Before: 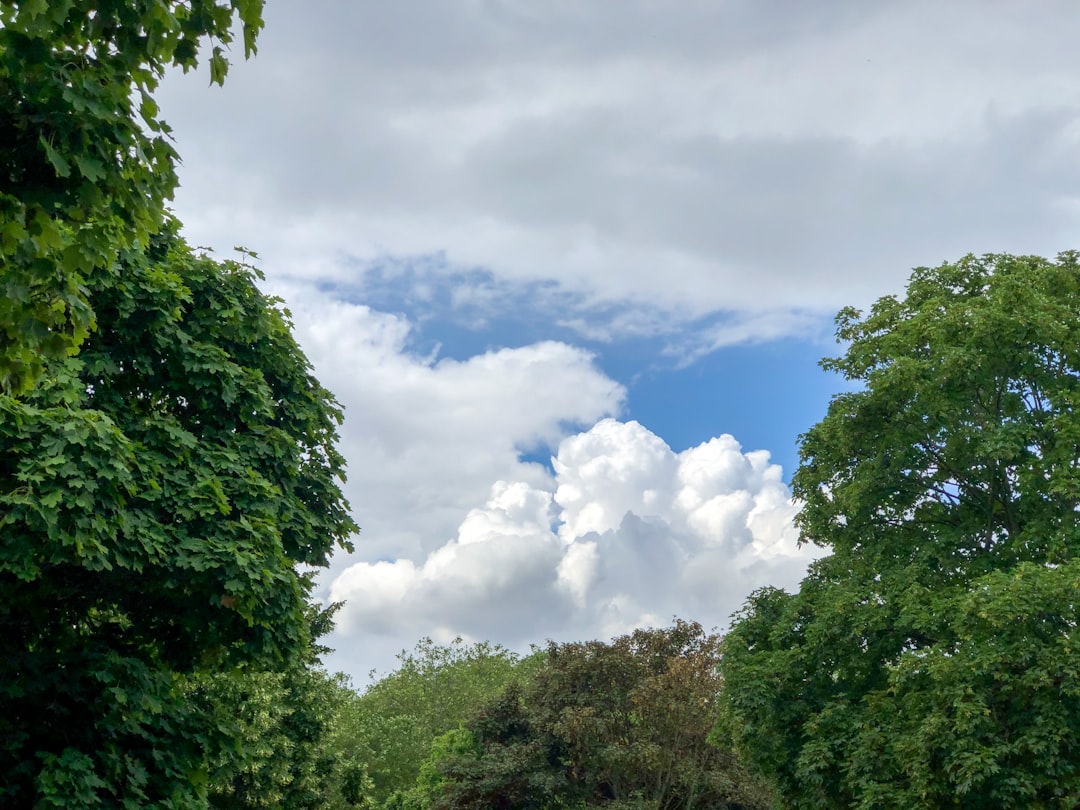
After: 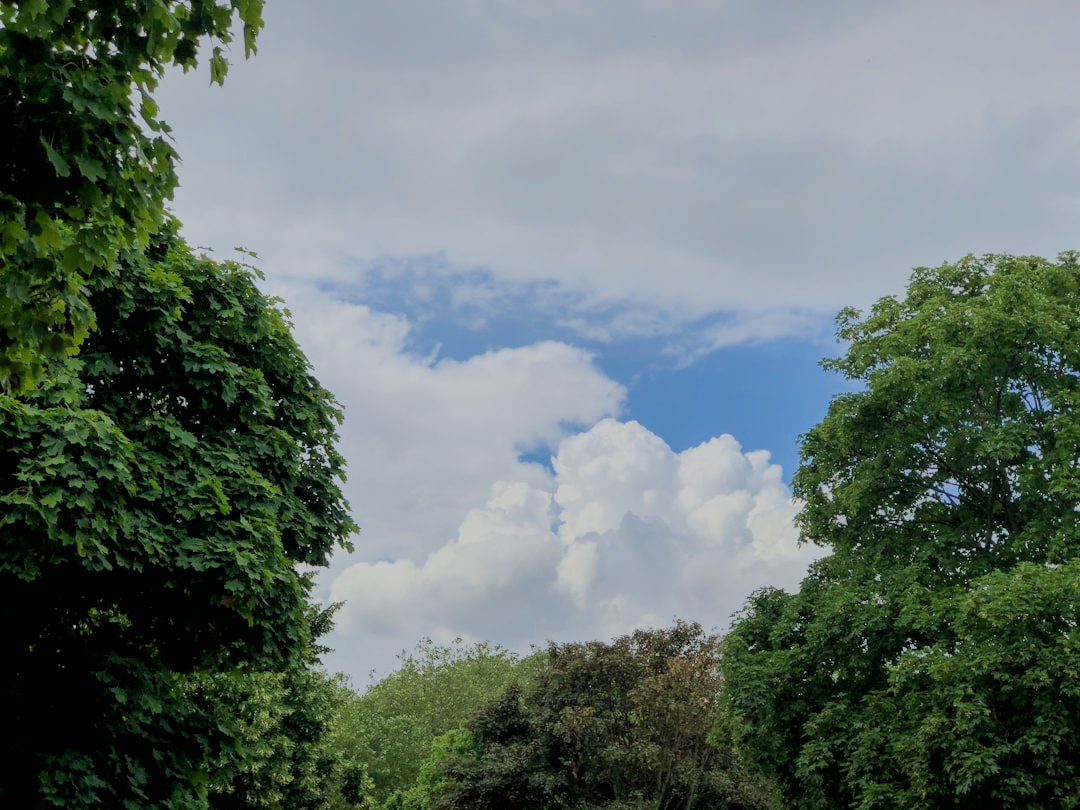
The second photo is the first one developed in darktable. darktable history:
contrast equalizer: octaves 7, y [[0.6 ×6], [0.55 ×6], [0 ×6], [0 ×6], [0 ×6]], mix -0.3
filmic rgb: black relative exposure -6.15 EV, white relative exposure 6.96 EV, hardness 2.23, color science v6 (2022)
